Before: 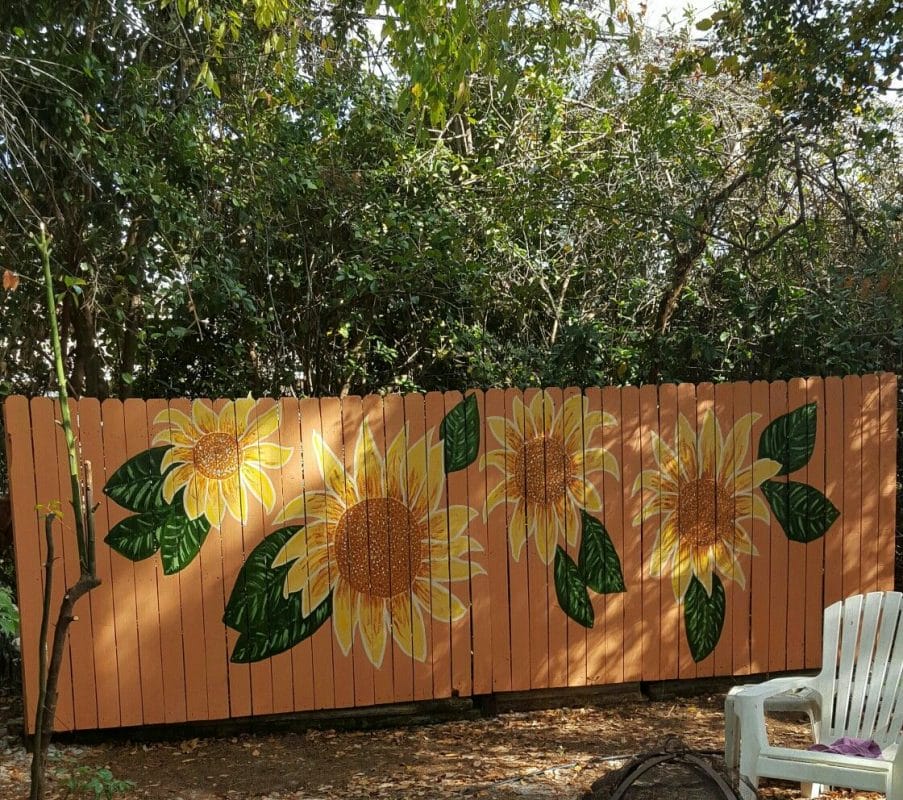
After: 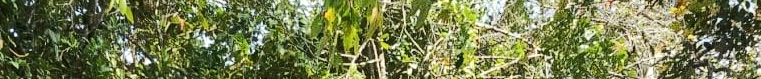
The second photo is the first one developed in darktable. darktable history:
exposure: exposure 0.2 EV, compensate highlight preservation false
rgb curve: curves: ch0 [(0, 0) (0.284, 0.292) (0.505, 0.644) (1, 1)]; ch1 [(0, 0) (0.284, 0.292) (0.505, 0.644) (1, 1)]; ch2 [(0, 0) (0.284, 0.292) (0.505, 0.644) (1, 1)], compensate middle gray true
crop and rotate: left 9.644%, top 9.491%, right 6.021%, bottom 80.509%
